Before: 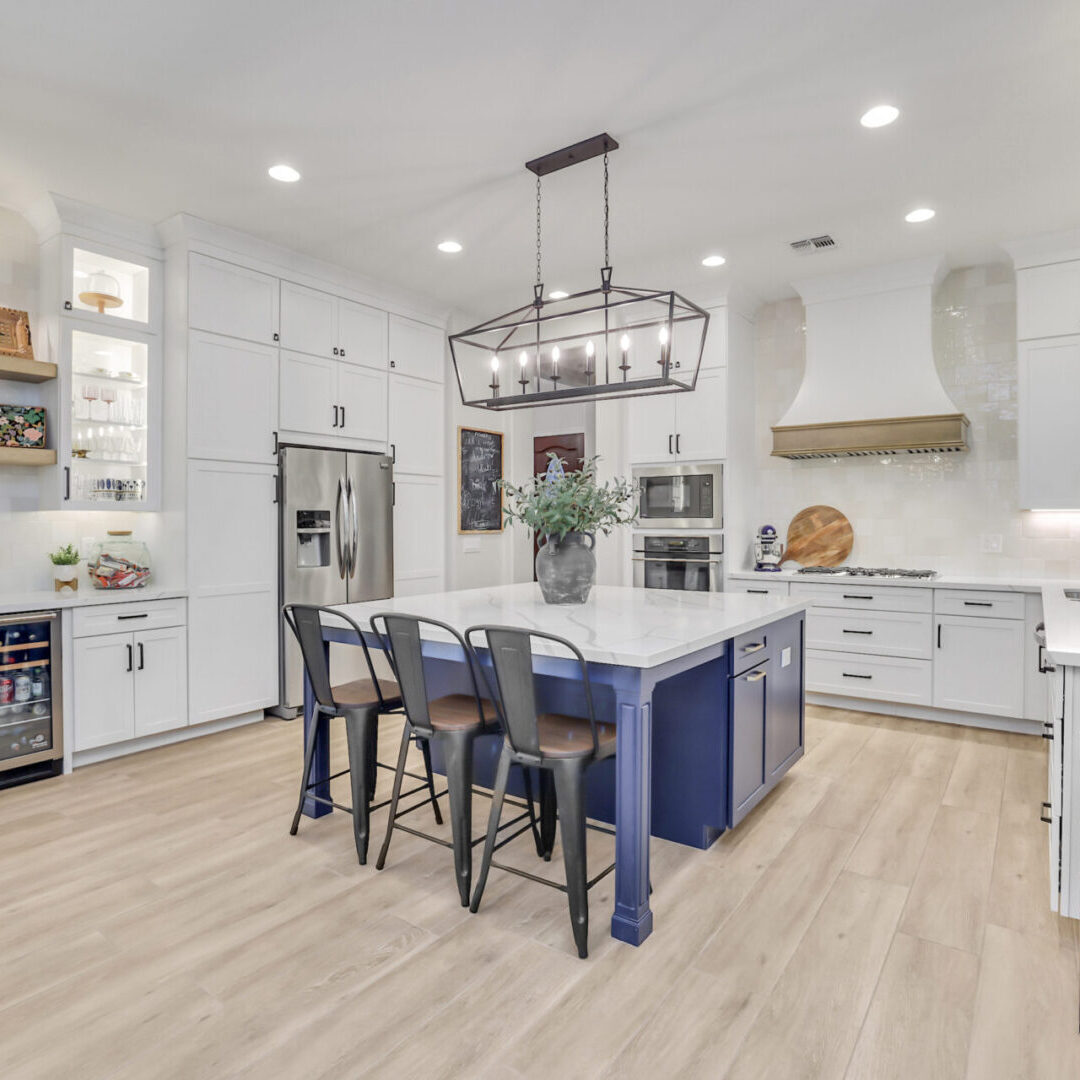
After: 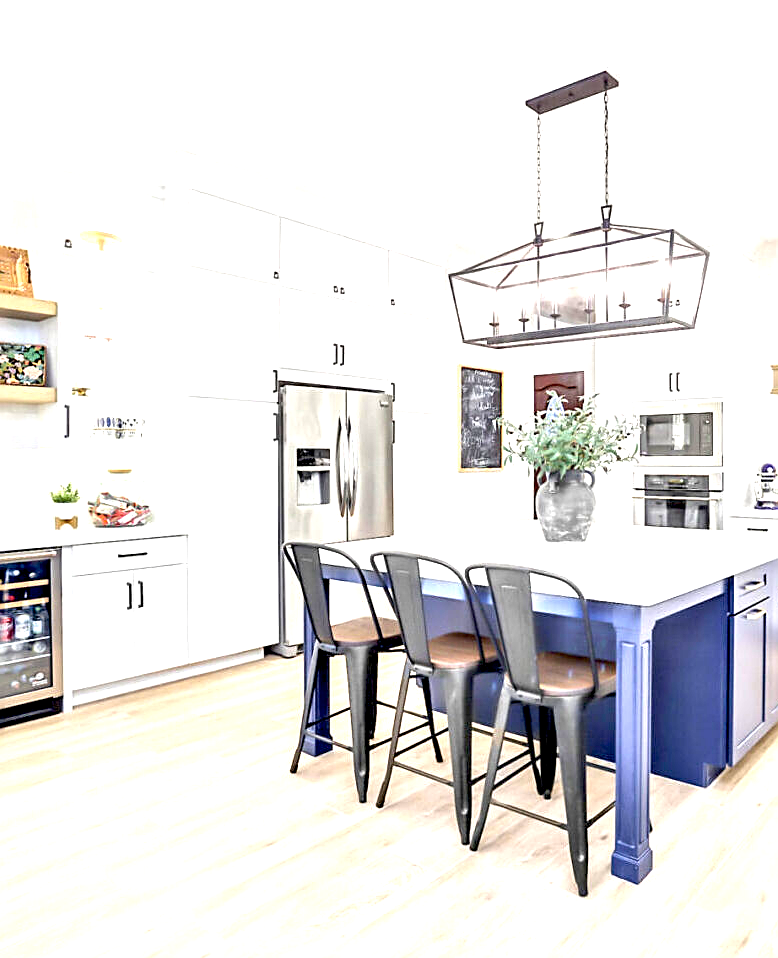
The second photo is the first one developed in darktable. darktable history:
exposure: black level correction 0.011, exposure 1.088 EV, compensate highlight preservation false
sharpen: on, module defaults
crop: top 5.766%, right 27.9%, bottom 5.496%
color balance rgb: power › luminance 3.321%, power › hue 233.23°, perceptual saturation grading › global saturation 0.266%, perceptual brilliance grading › highlights 10.318%, perceptual brilliance grading › mid-tones 5.336%, global vibrance 20%
